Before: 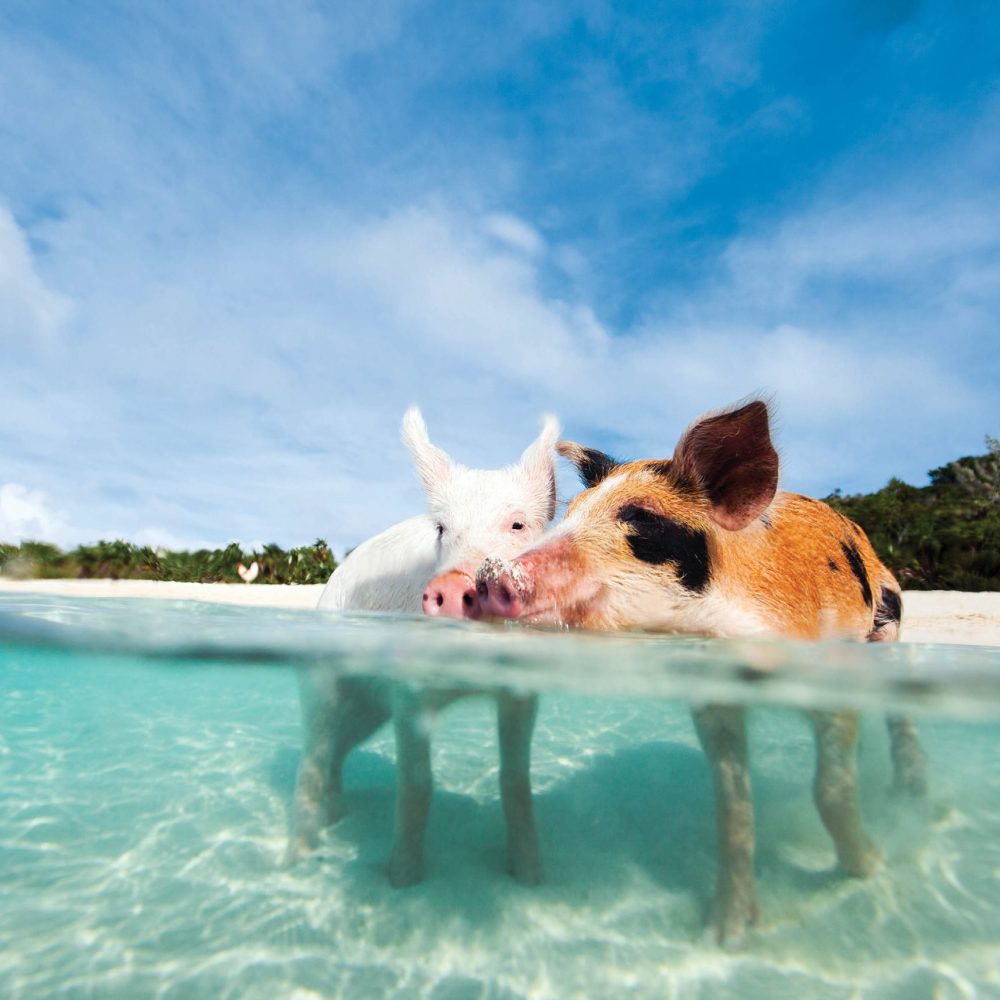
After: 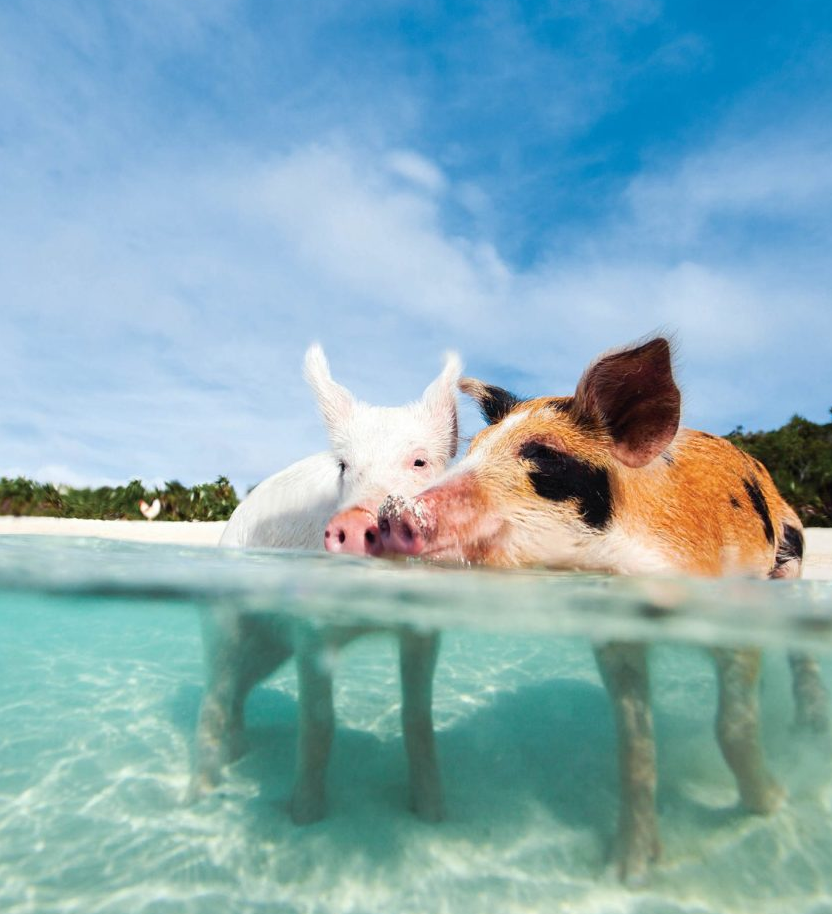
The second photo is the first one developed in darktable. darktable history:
crop: left 9.803%, top 6.322%, right 6.97%, bottom 2.233%
